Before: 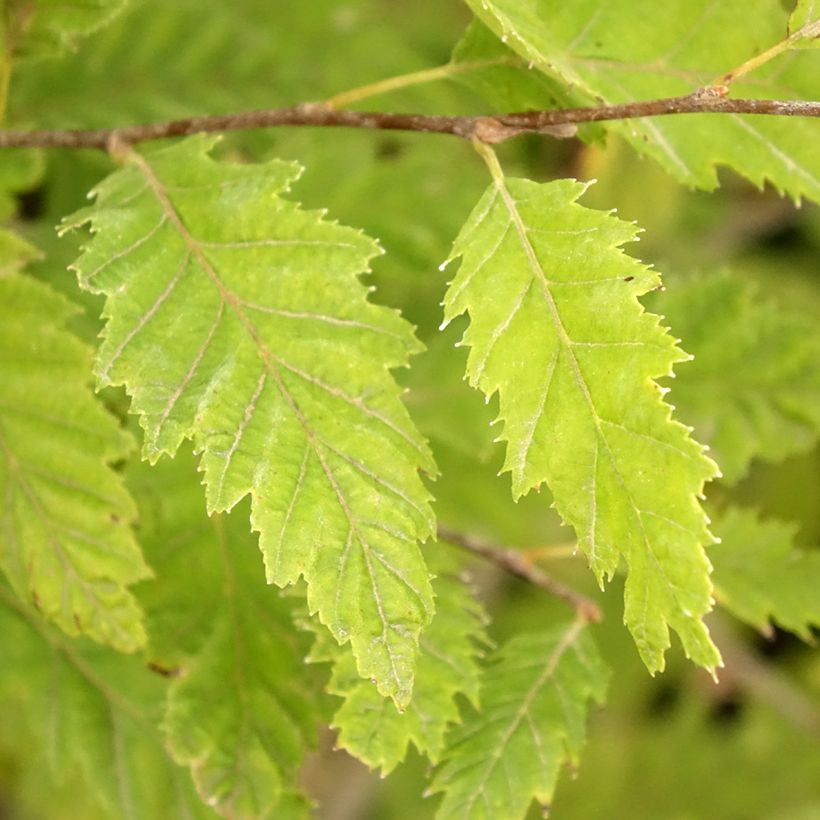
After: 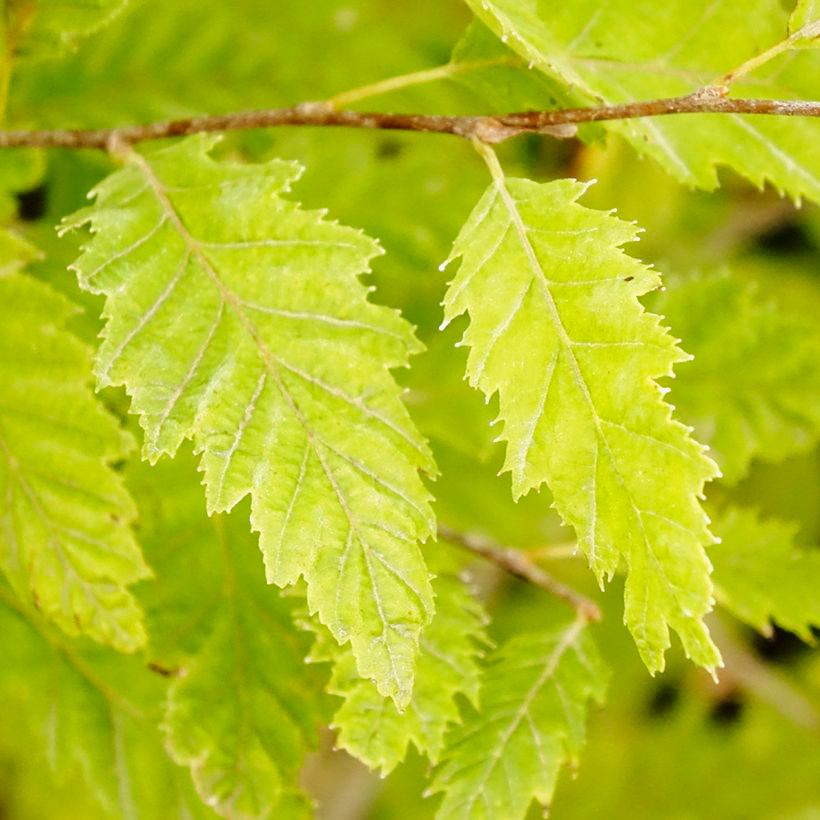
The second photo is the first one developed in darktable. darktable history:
shadows and highlights: shadows -20.15, white point adjustment -1.96, highlights -35.11
base curve: curves: ch0 [(0, 0) (0.036, 0.025) (0.121, 0.166) (0.206, 0.329) (0.605, 0.79) (1, 1)], preserve colors none
